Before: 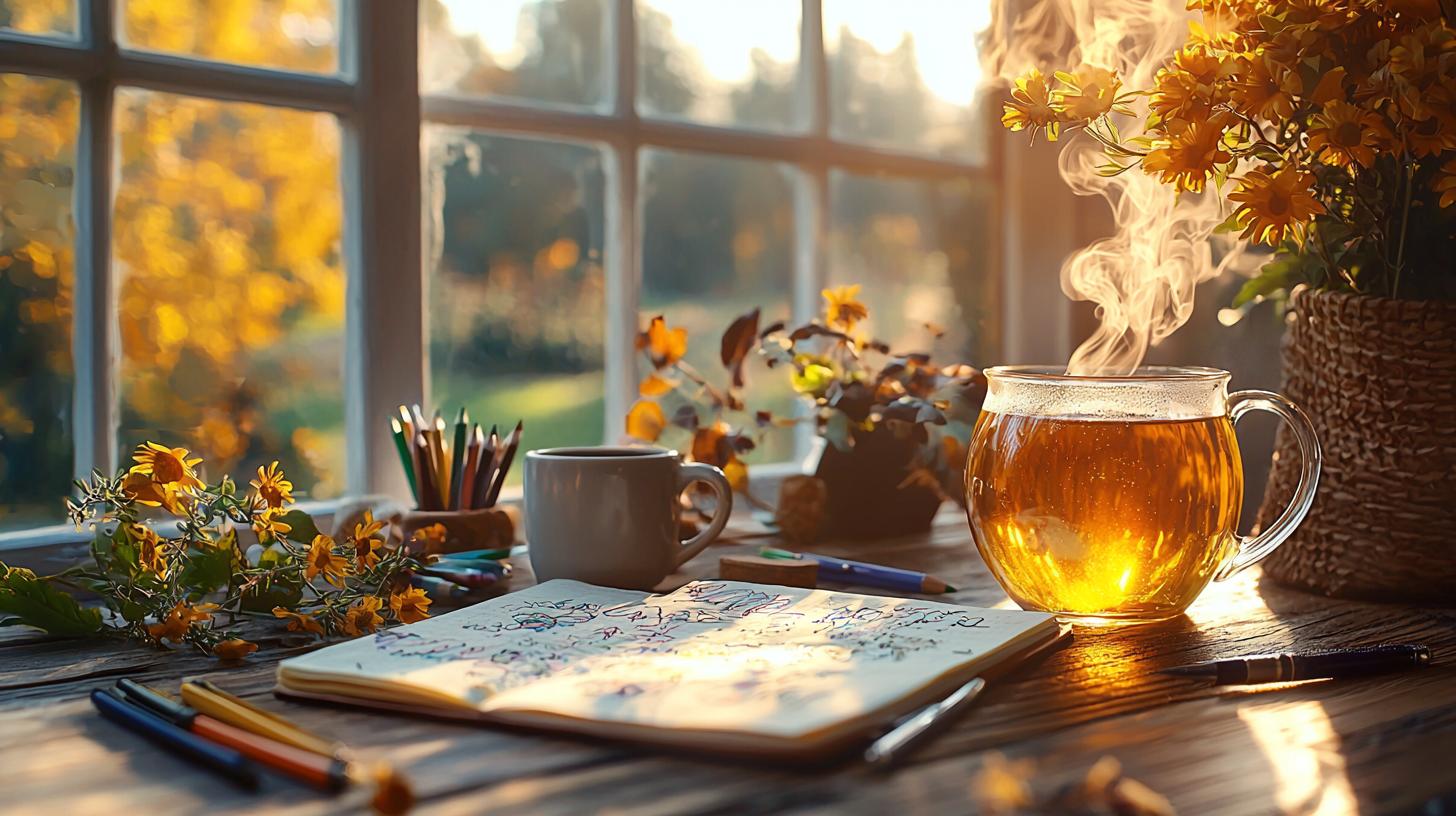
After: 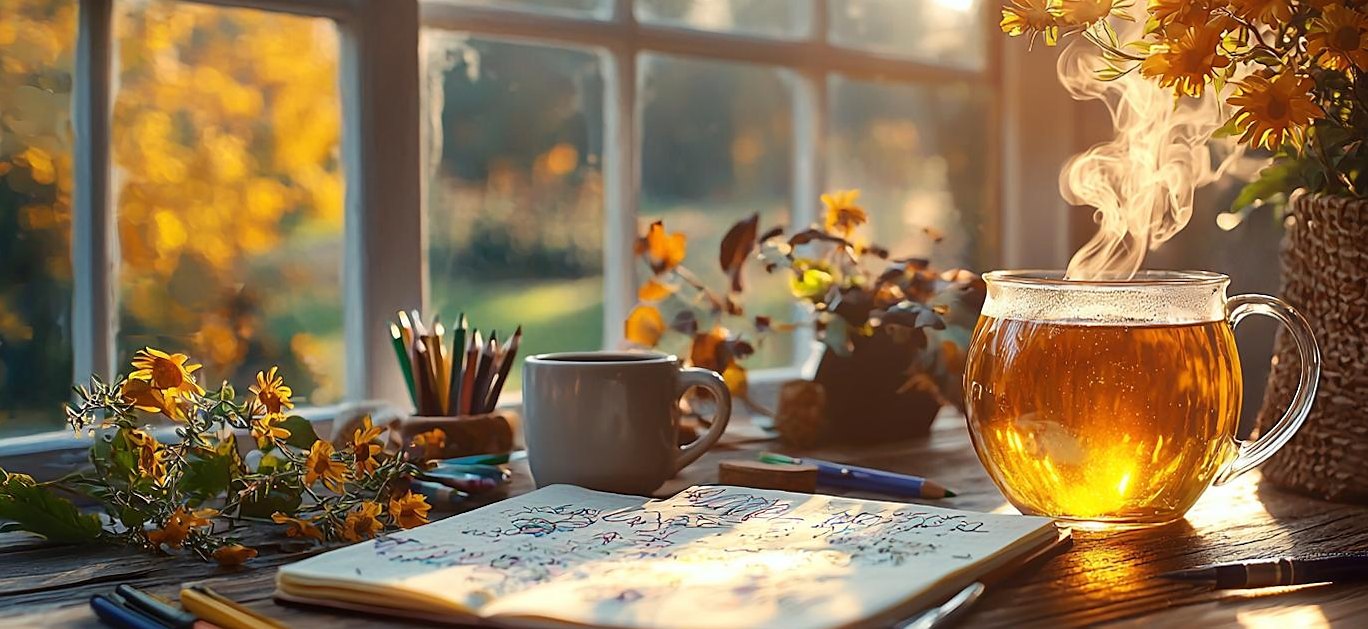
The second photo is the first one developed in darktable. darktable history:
crop and rotate: angle 0.08°, top 11.651%, right 5.76%, bottom 11.003%
sharpen: radius 1.002, threshold 1.131
